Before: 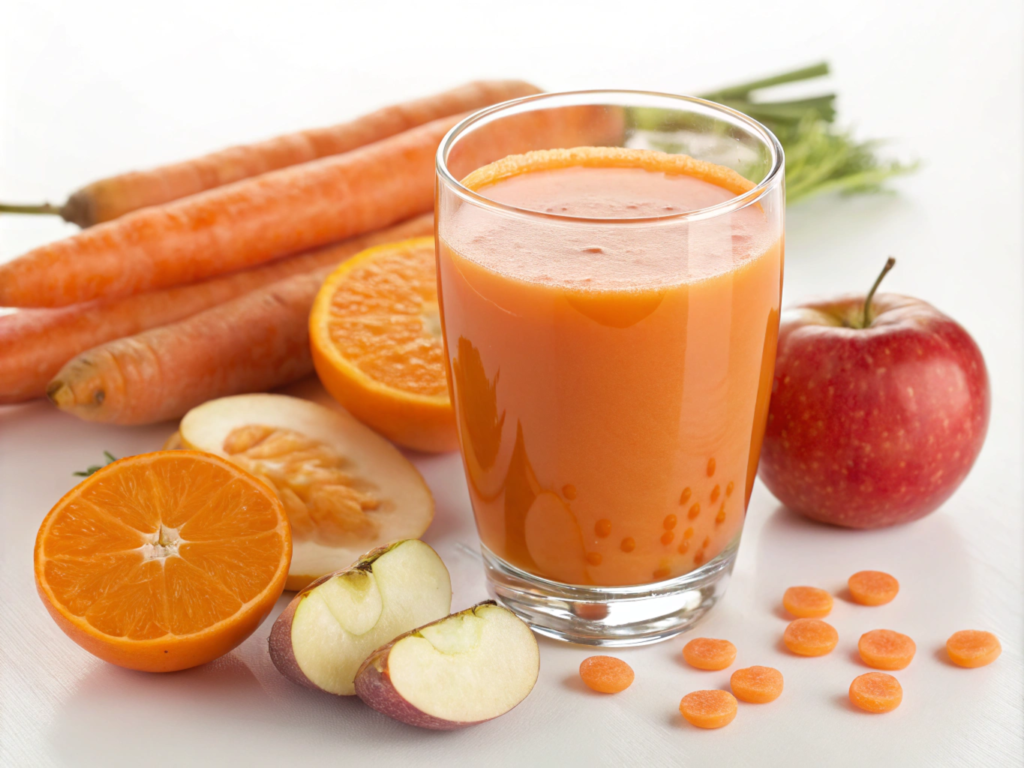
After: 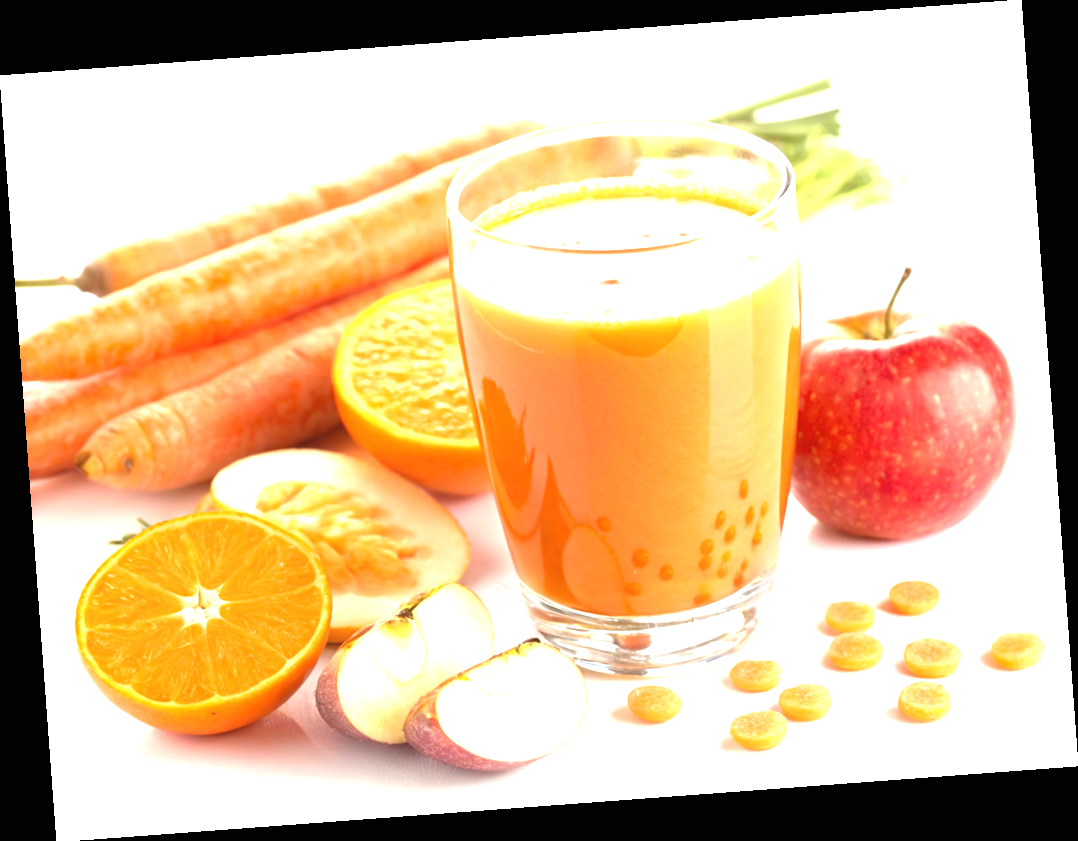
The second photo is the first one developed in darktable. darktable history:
exposure: black level correction 0, exposure 1.45 EV, compensate exposure bias true, compensate highlight preservation false
rotate and perspective: rotation -4.25°, automatic cropping off
